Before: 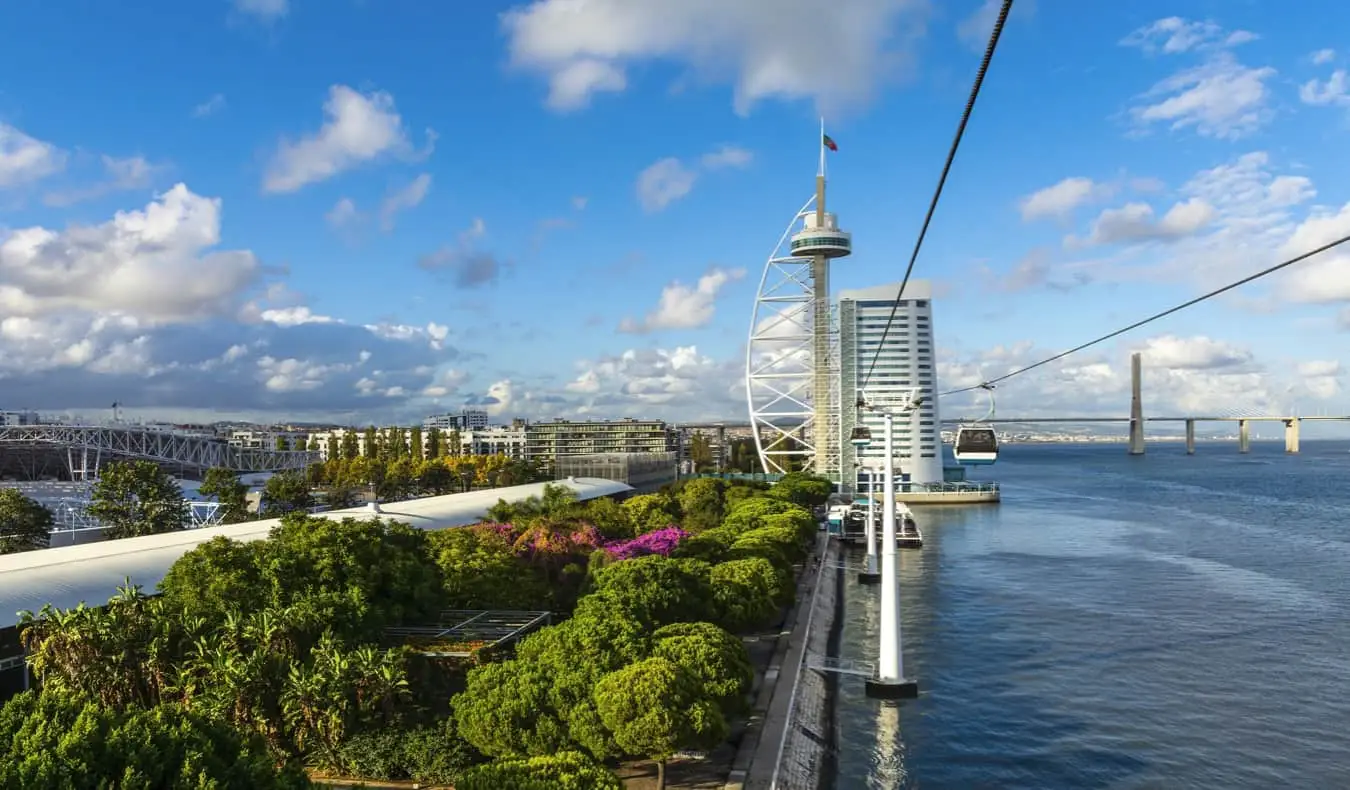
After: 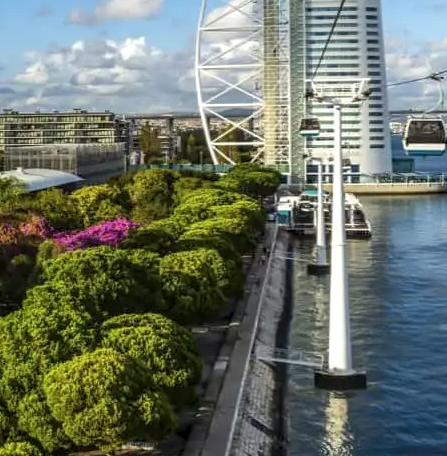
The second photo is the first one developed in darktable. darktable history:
crop: left 40.878%, top 39.176%, right 25.993%, bottom 3.081%
local contrast: on, module defaults
